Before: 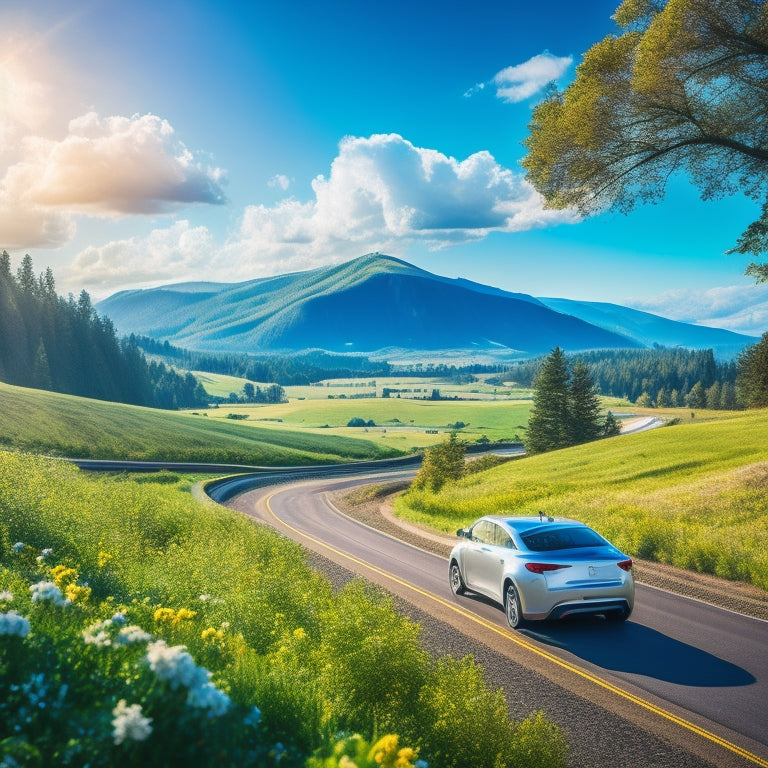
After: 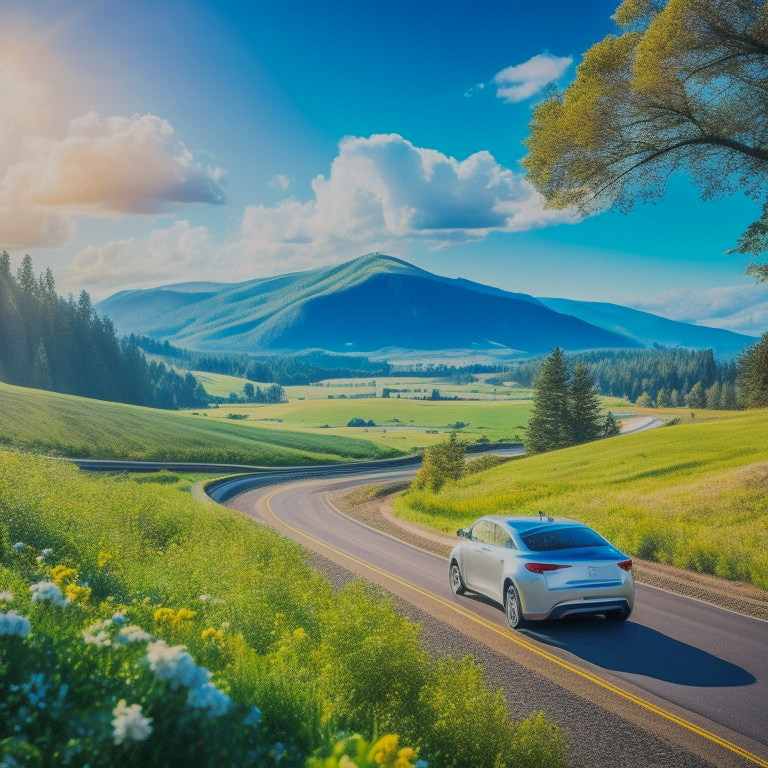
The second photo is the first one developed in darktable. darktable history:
filmic rgb: middle gray luminance 4.12%, black relative exposure -13.09 EV, white relative exposure 5.01 EV, threshold 5.99 EV, target black luminance 0%, hardness 5.17, latitude 59.56%, contrast 0.769, highlights saturation mix 4.89%, shadows ↔ highlights balance 26.06%, color science v6 (2022), enable highlight reconstruction true
